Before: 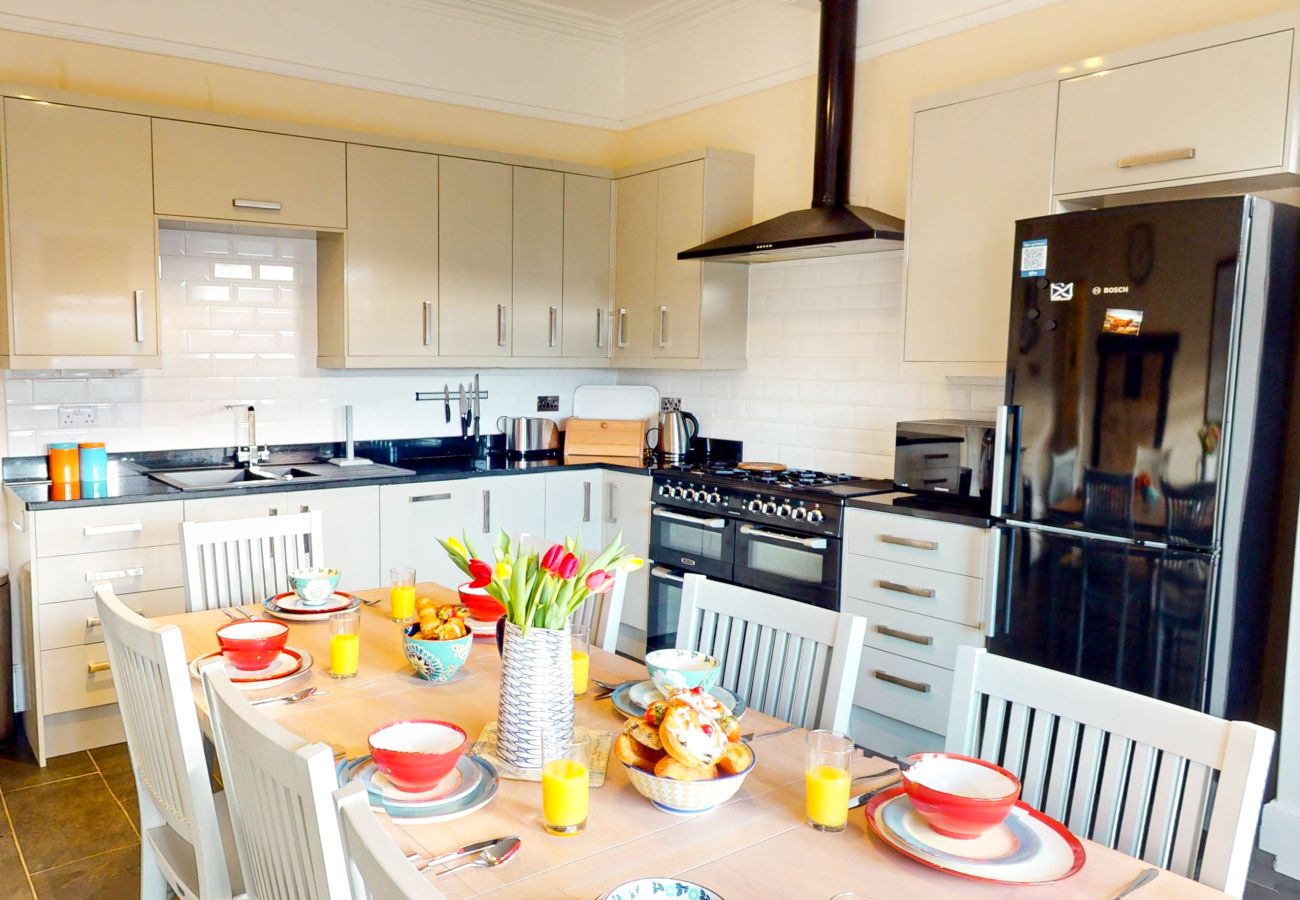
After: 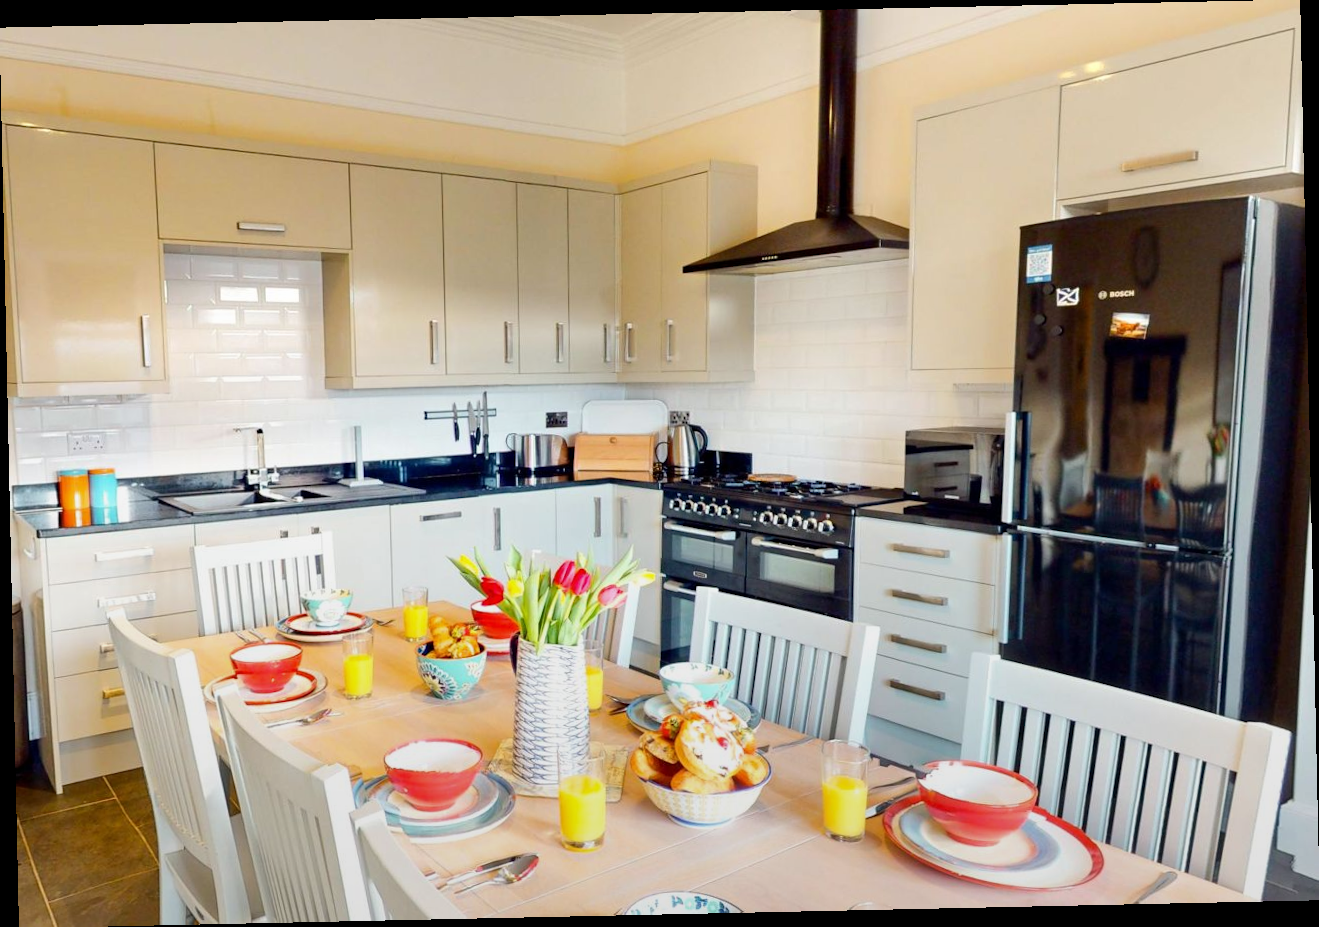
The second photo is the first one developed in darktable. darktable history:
graduated density: rotation -180°, offset 27.42
rotate and perspective: rotation -1.24°, automatic cropping off
